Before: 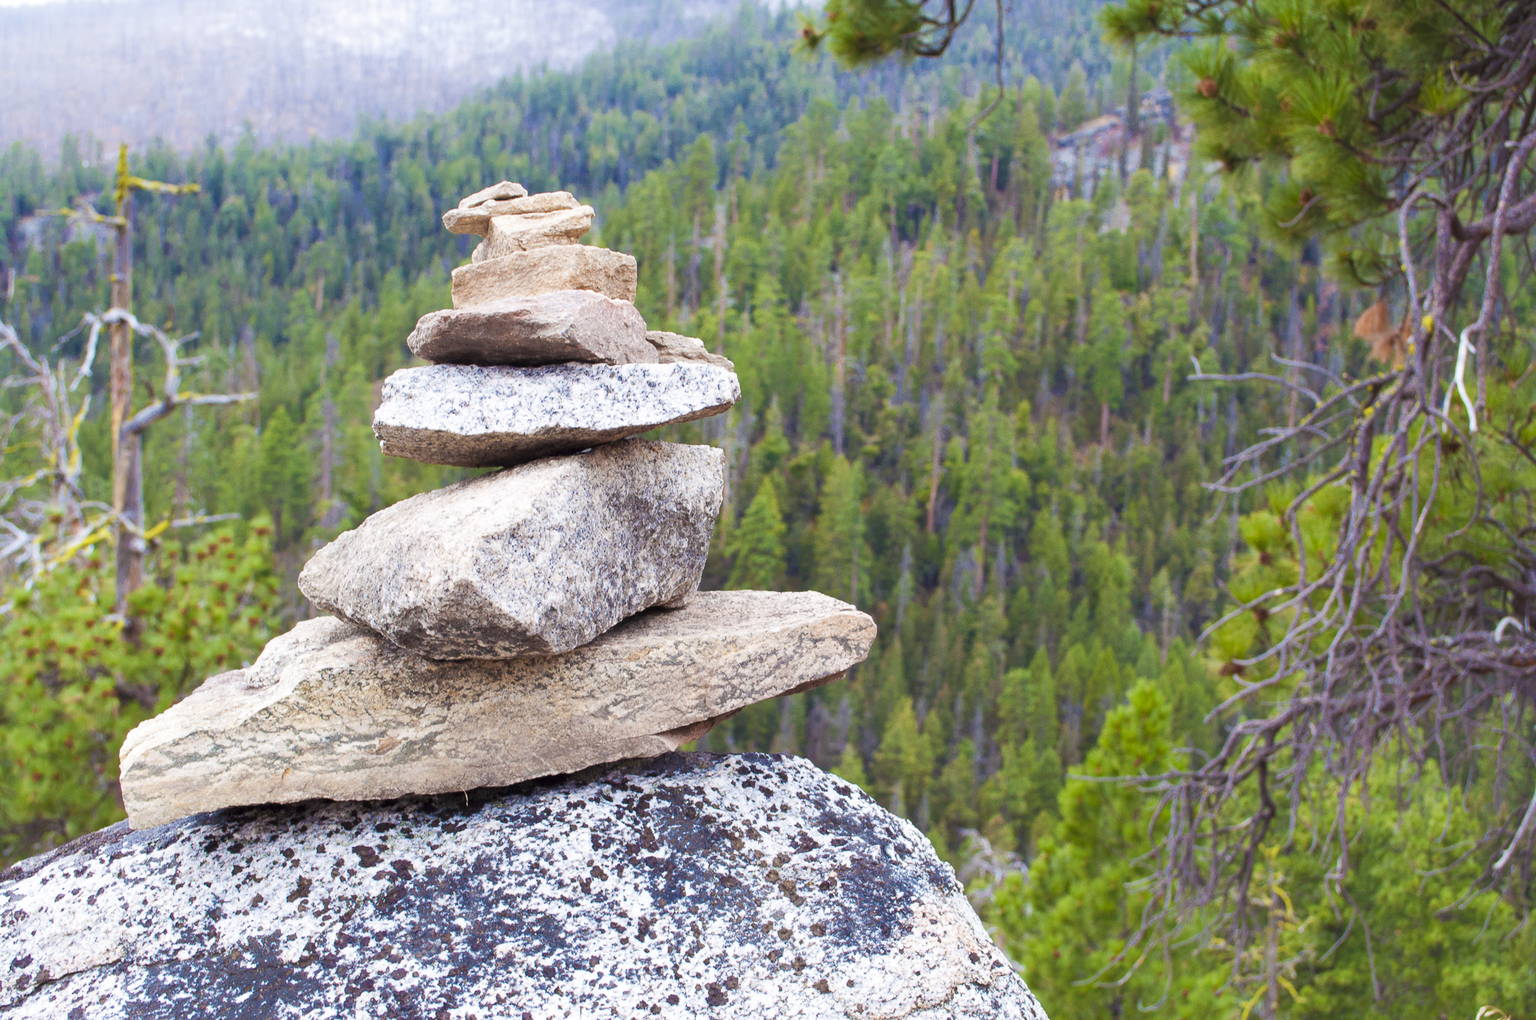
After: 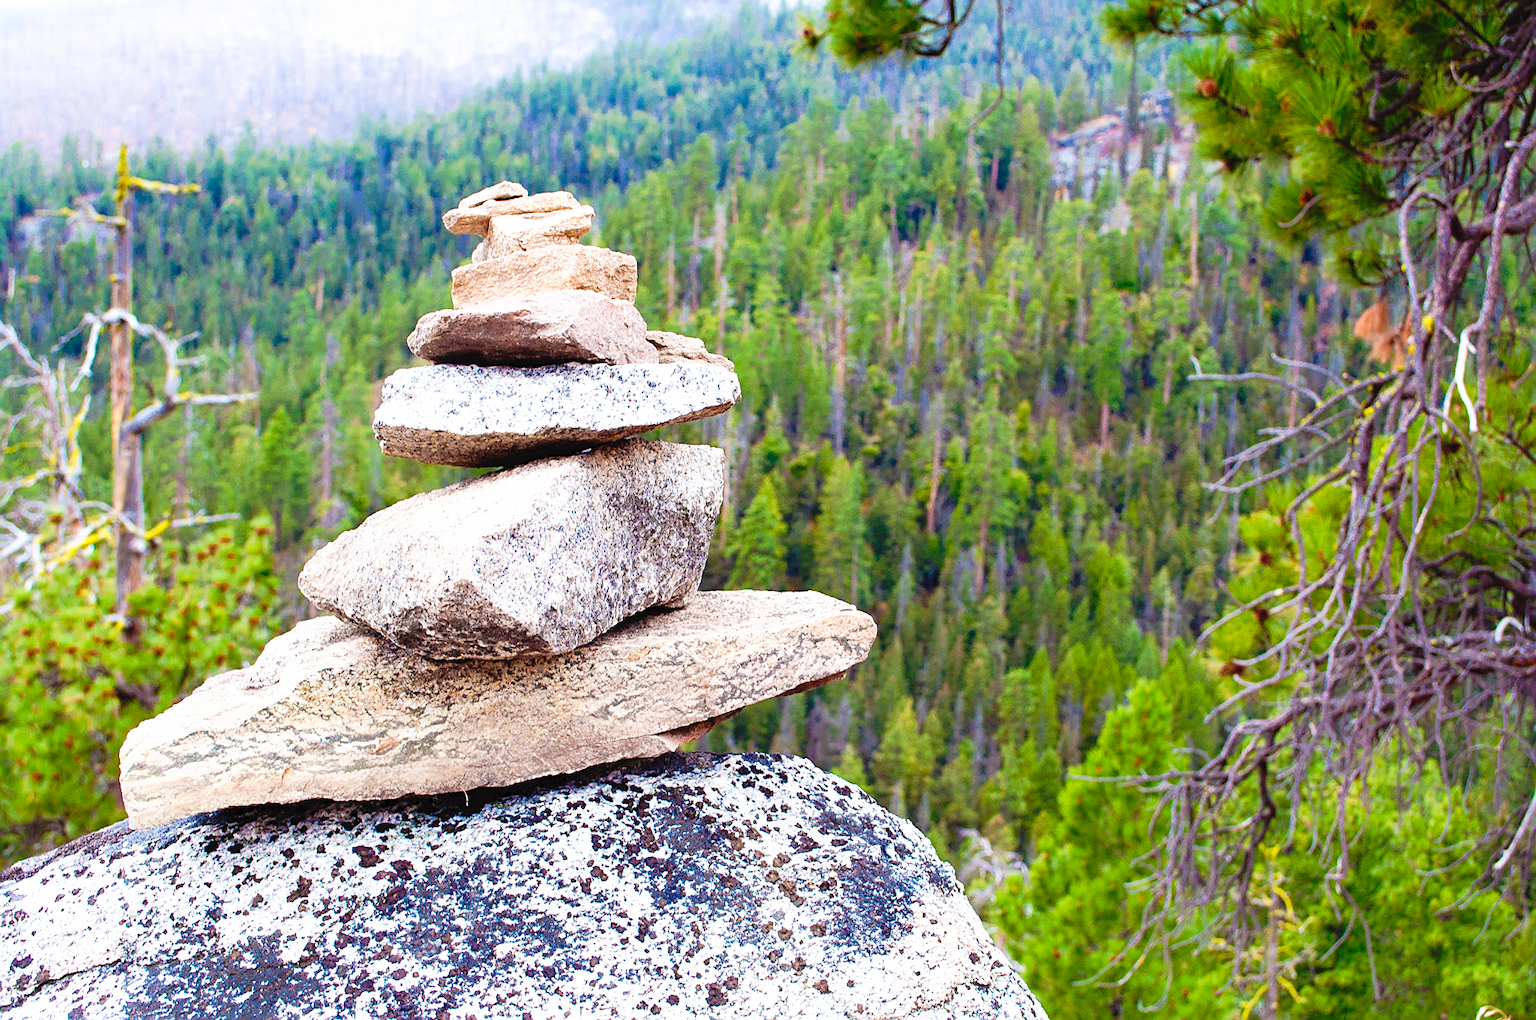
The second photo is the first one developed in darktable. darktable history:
tone curve: curves: ch0 [(0, 0) (0.003, 0.033) (0.011, 0.033) (0.025, 0.036) (0.044, 0.039) (0.069, 0.04) (0.1, 0.043) (0.136, 0.052) (0.177, 0.085) (0.224, 0.14) (0.277, 0.225) (0.335, 0.333) (0.399, 0.419) (0.468, 0.51) (0.543, 0.603) (0.623, 0.713) (0.709, 0.808) (0.801, 0.901) (0.898, 0.98) (1, 1)], preserve colors none
sharpen: on, module defaults
